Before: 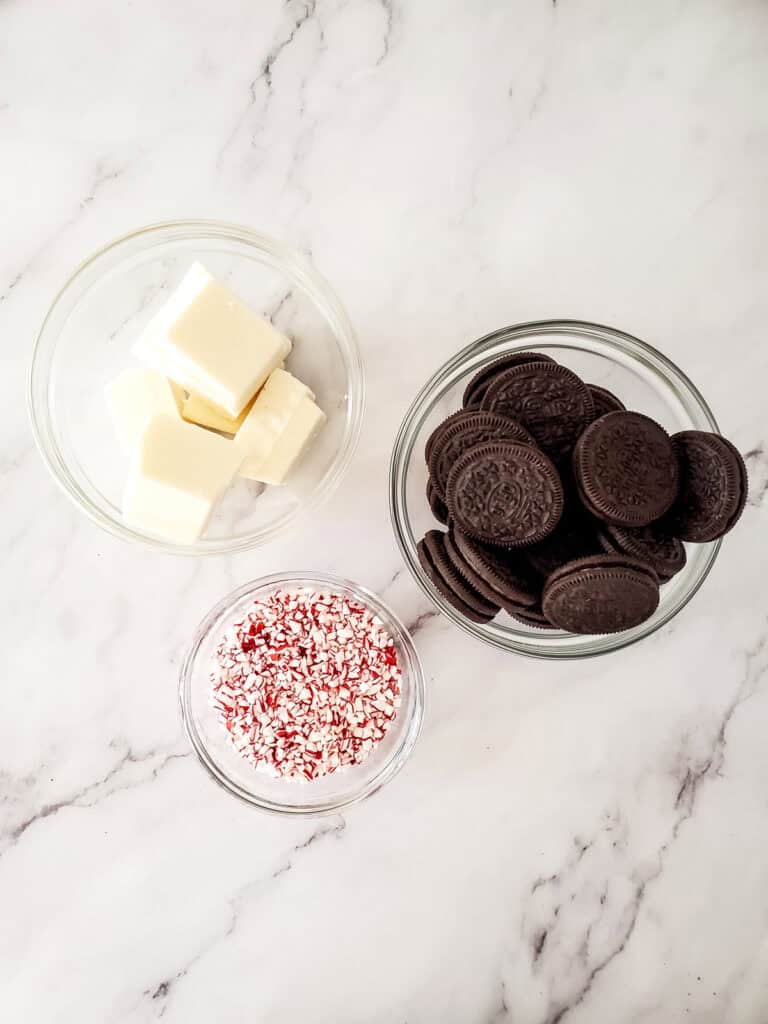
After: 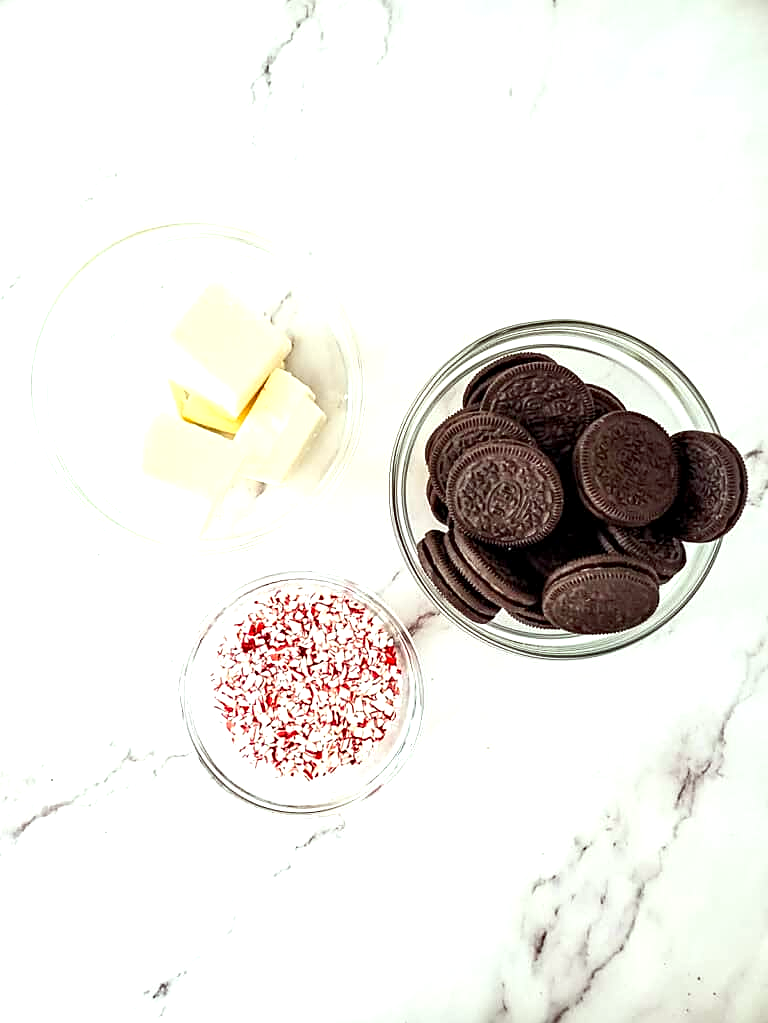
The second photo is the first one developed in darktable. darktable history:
crop: bottom 0.071%
local contrast: highlights 100%, shadows 100%, detail 120%, midtone range 0.2
color correction: highlights a* -6.69, highlights b* 0.49
haze removal: compatibility mode true, adaptive false
sharpen: on, module defaults
contrast brightness saturation: contrast 0.1, brightness 0.03, saturation 0.09
exposure: exposure 0.657 EV, compensate highlight preservation false
